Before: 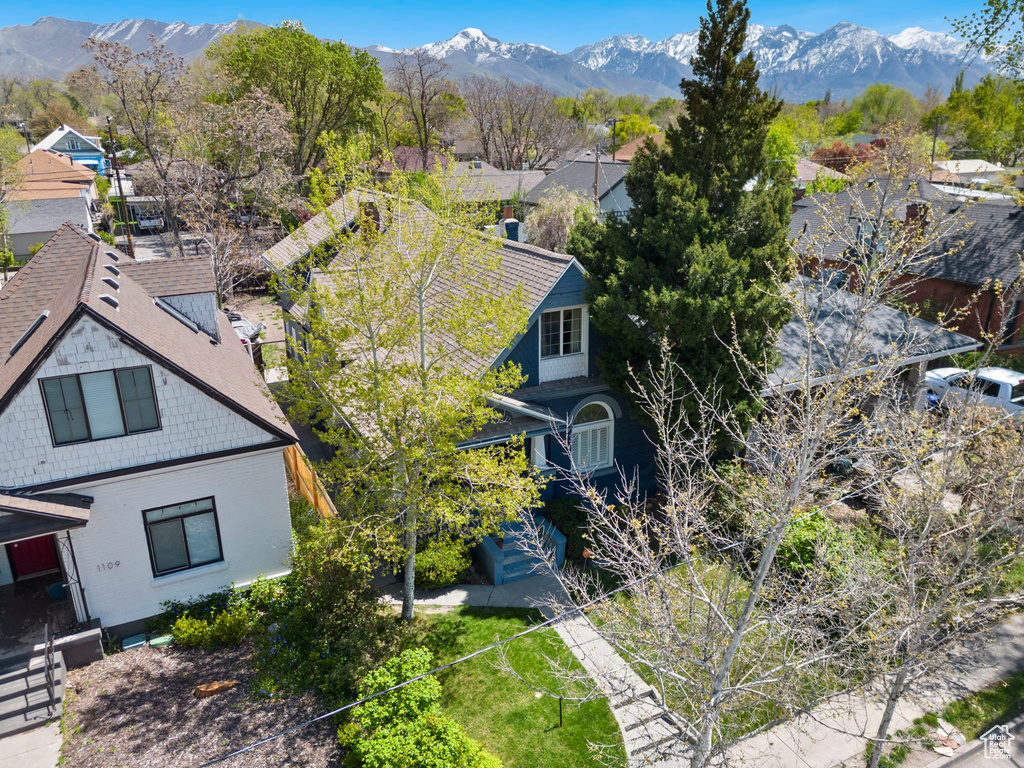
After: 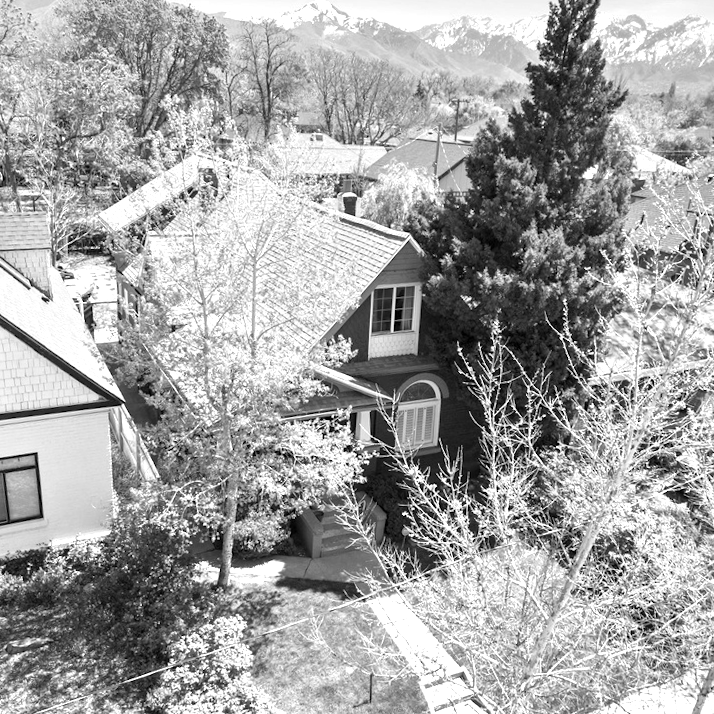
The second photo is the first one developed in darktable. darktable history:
monochrome: a 1.94, b -0.638
crop and rotate: angle -3.27°, left 14.277%, top 0.028%, right 10.766%, bottom 0.028%
exposure: black level correction 0.001, exposure 1.05 EV, compensate exposure bias true, compensate highlight preservation false
